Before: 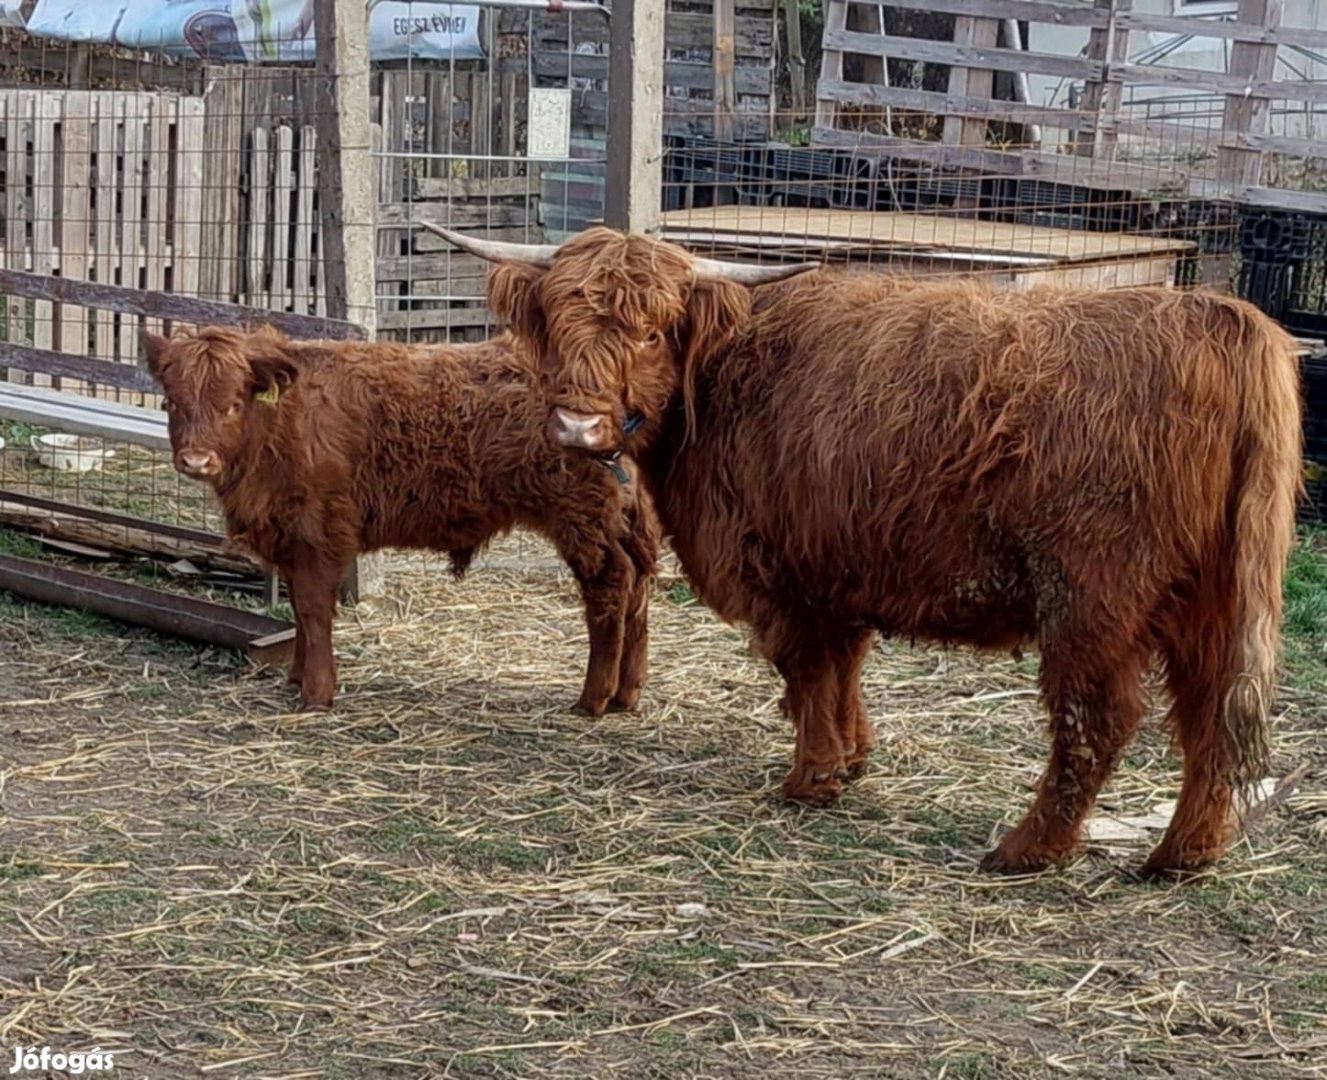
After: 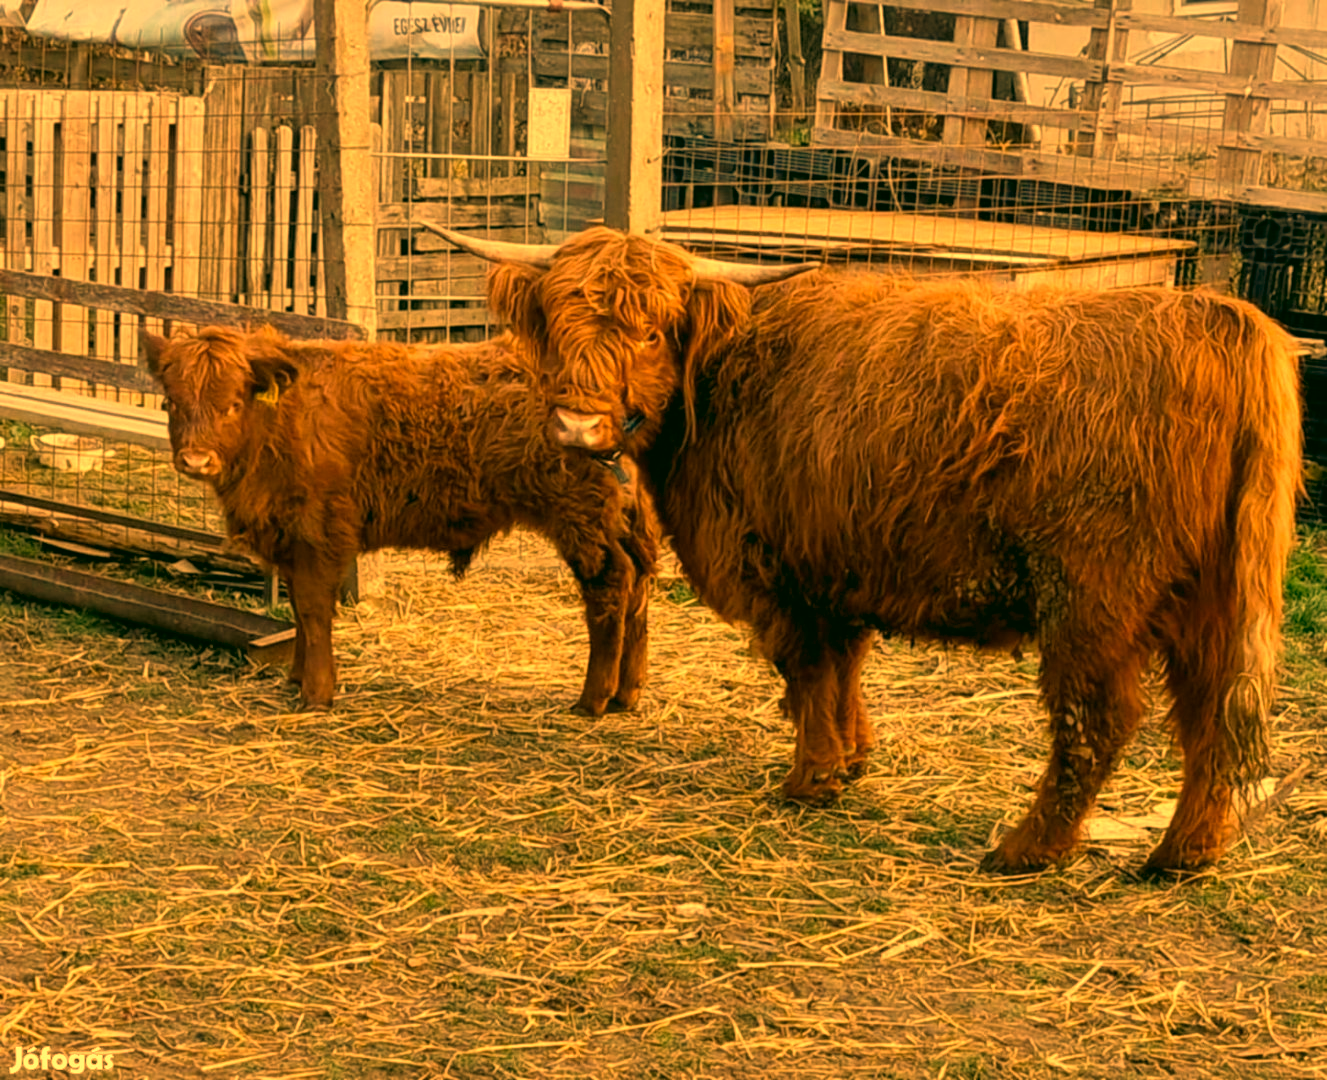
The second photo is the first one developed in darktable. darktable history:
white balance: red 1.467, blue 0.684
color correction: highlights a* 5.3, highlights b* 24.26, shadows a* -15.58, shadows b* 4.02
